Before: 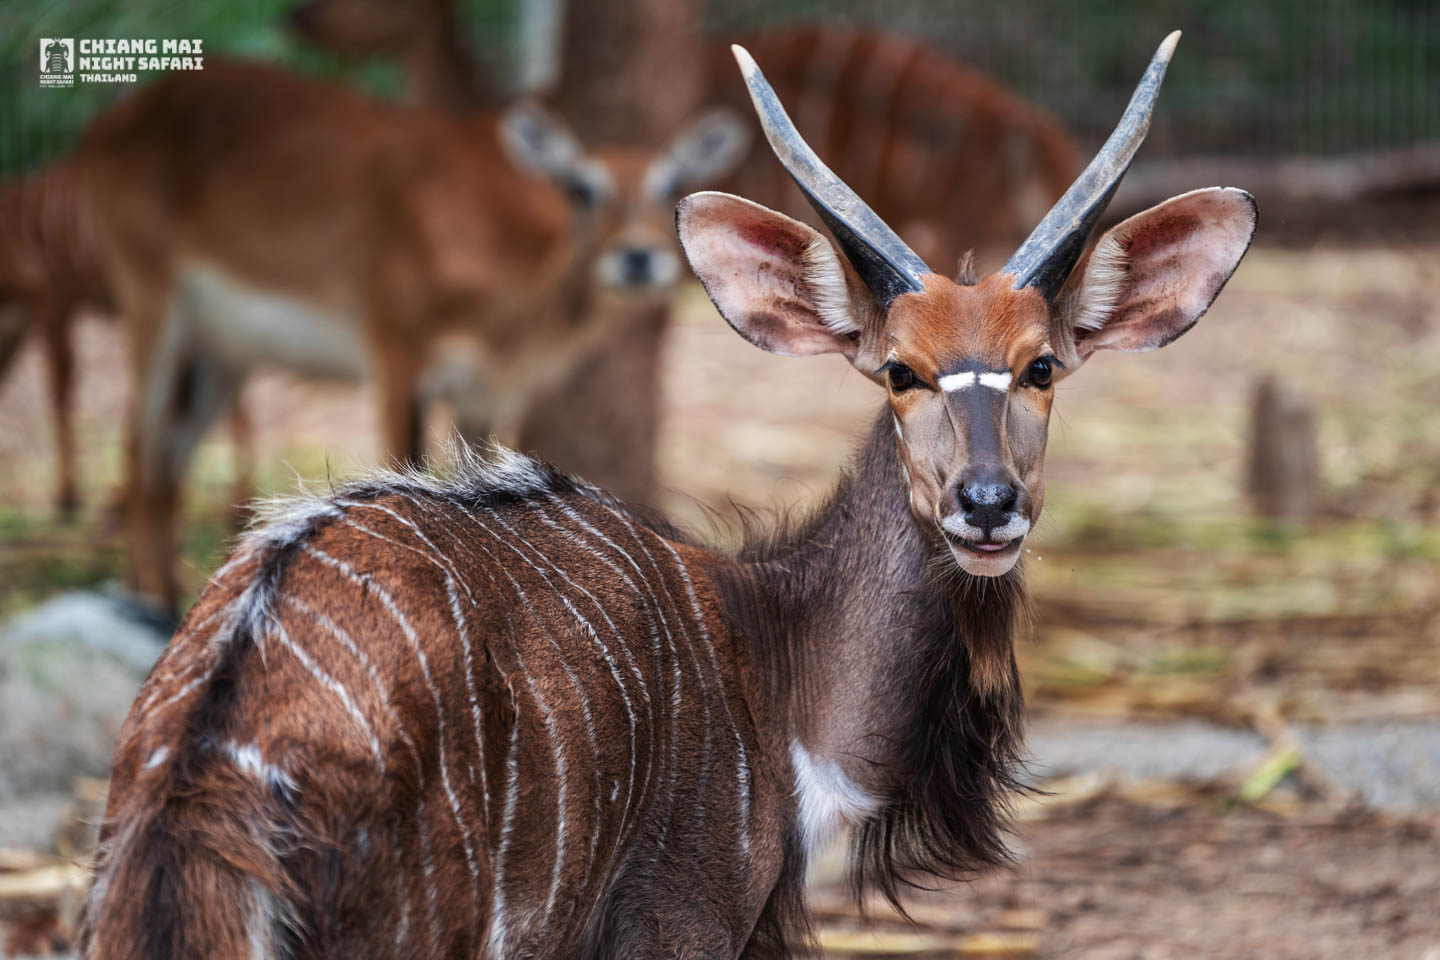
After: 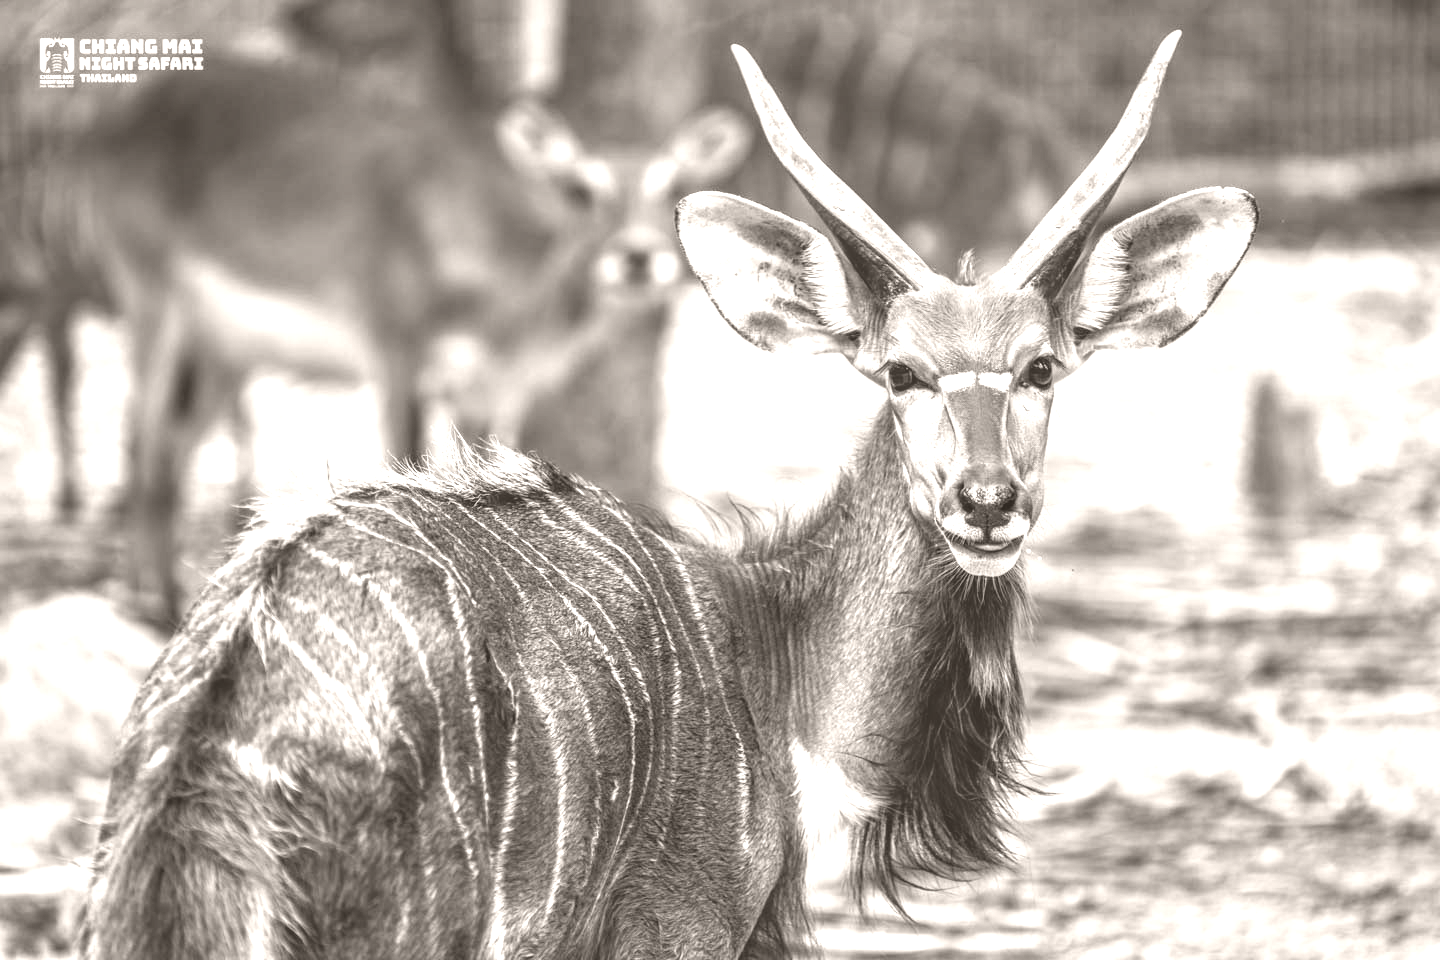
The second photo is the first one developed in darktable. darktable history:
local contrast: highlights 60%, shadows 60%, detail 160%
colorize: hue 34.49°, saturation 35.33%, source mix 100%, lightness 55%, version 1
